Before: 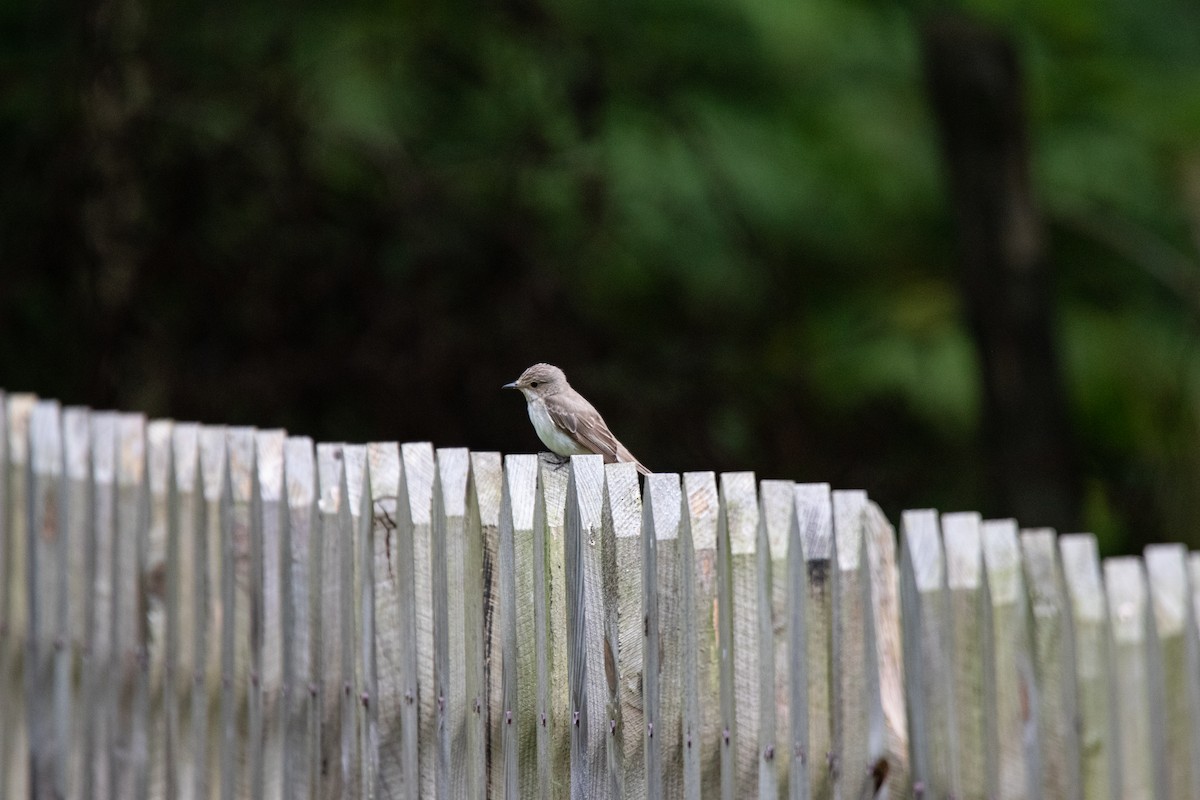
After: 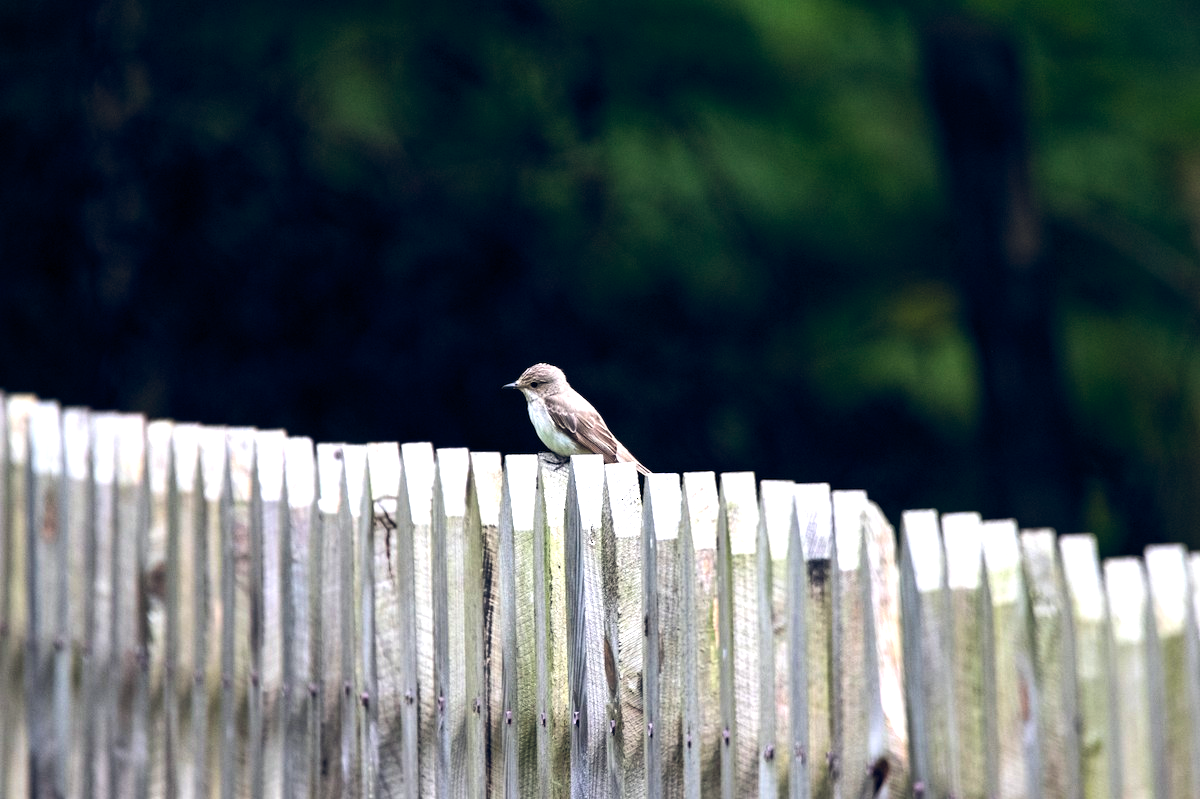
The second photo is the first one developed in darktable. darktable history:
tone equalizer: -8 EV -0.72 EV, -7 EV -0.717 EV, -6 EV -0.618 EV, -5 EV -0.402 EV, -3 EV 0.394 EV, -2 EV 0.6 EV, -1 EV 0.683 EV, +0 EV 0.74 EV, edges refinement/feathering 500, mask exposure compensation -1.57 EV, preserve details no
crop: bottom 0.064%
color balance rgb: global offset › chroma 0.145%, global offset › hue 253.9°, perceptual saturation grading › global saturation 19.83%, perceptual brilliance grading › highlights 9.458%, perceptual brilliance grading › mid-tones 5.362%, global vibrance 20%
